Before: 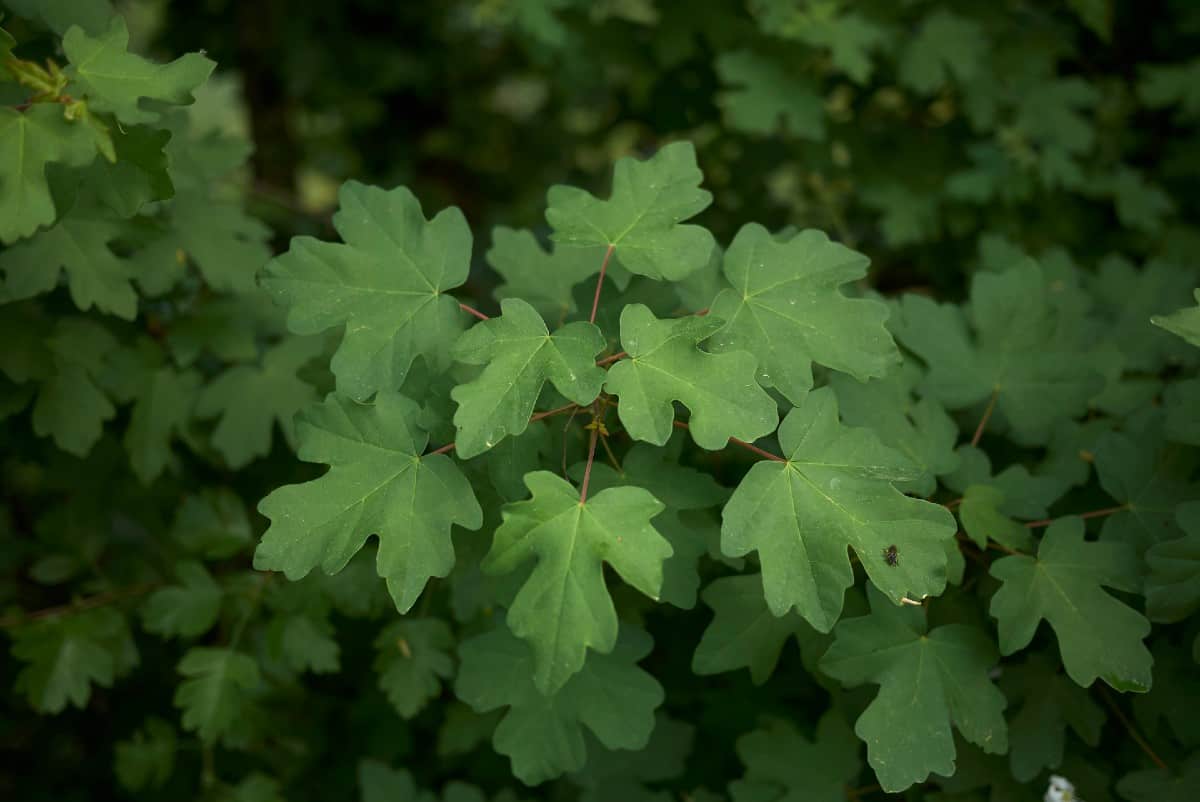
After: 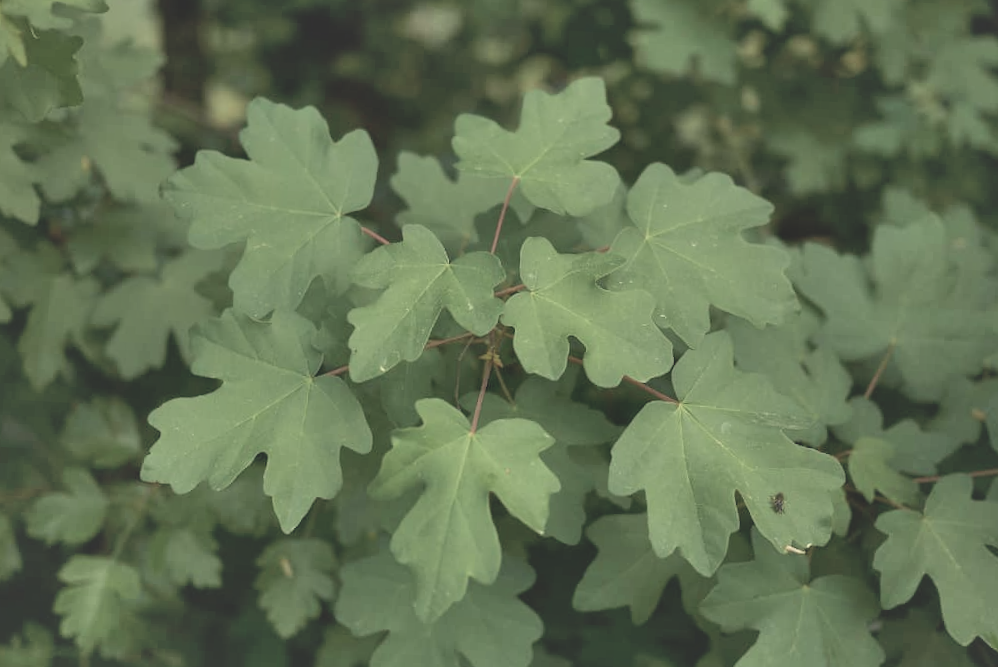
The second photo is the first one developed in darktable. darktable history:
white balance: red 1.029, blue 0.92
contrast brightness saturation: contrast -0.26, saturation -0.43
crop and rotate: angle -3.27°, left 5.211%, top 5.211%, right 4.607%, bottom 4.607%
shadows and highlights: radius 110.86, shadows 51.09, white point adjustment 9.16, highlights -4.17, highlights color adjustment 32.2%, soften with gaussian
